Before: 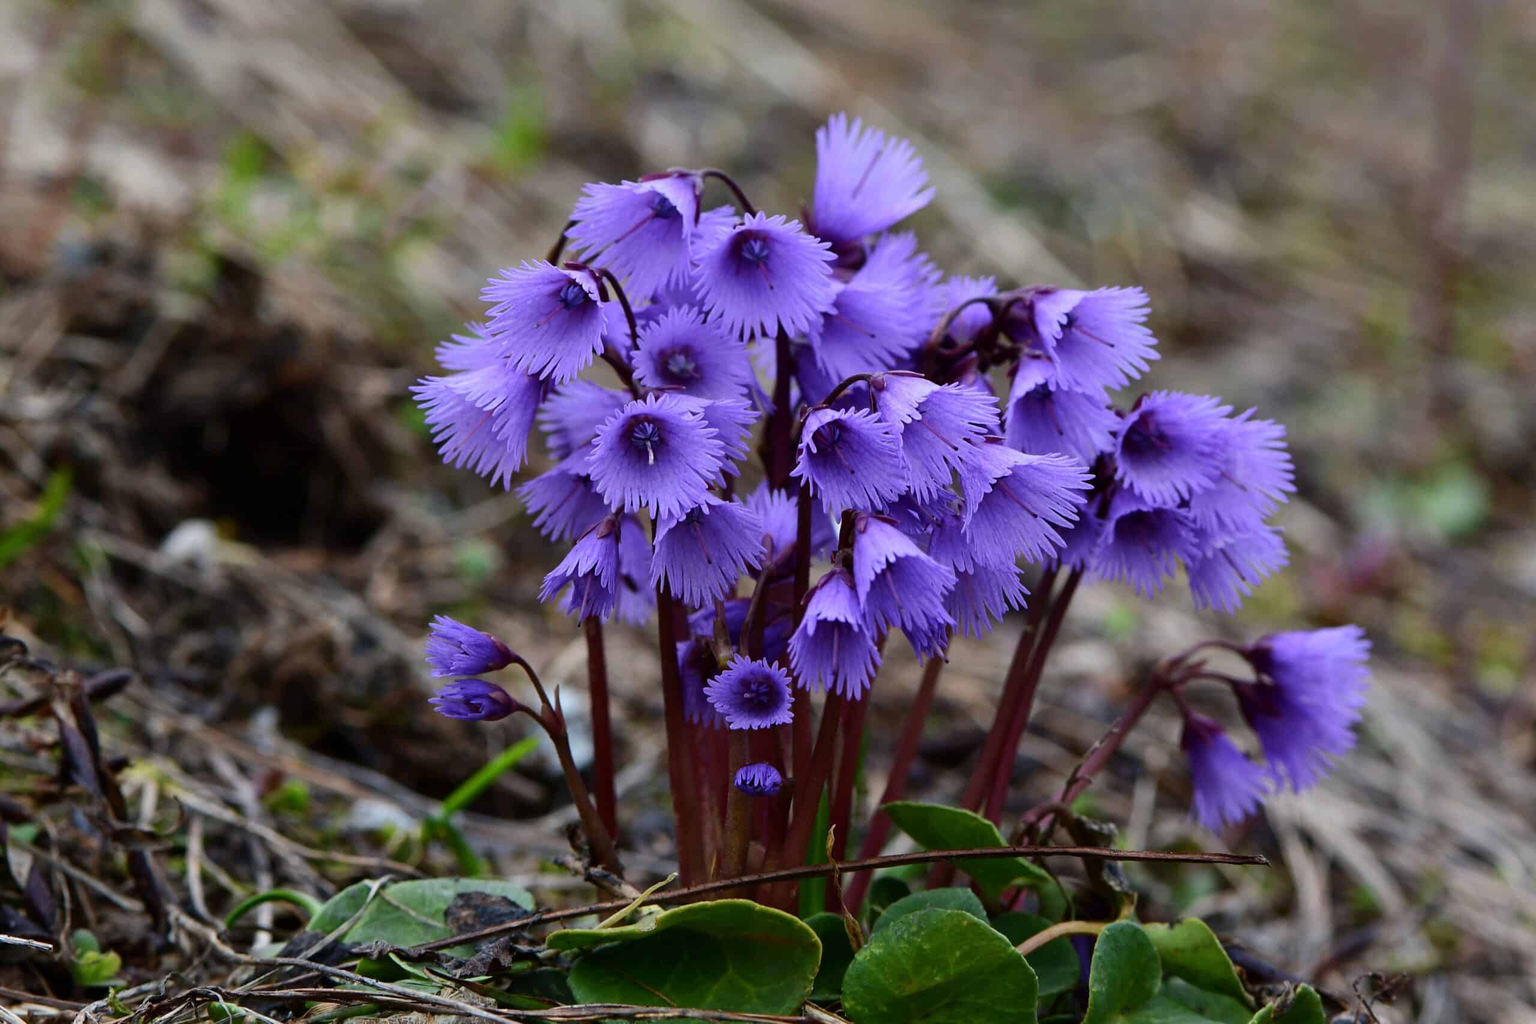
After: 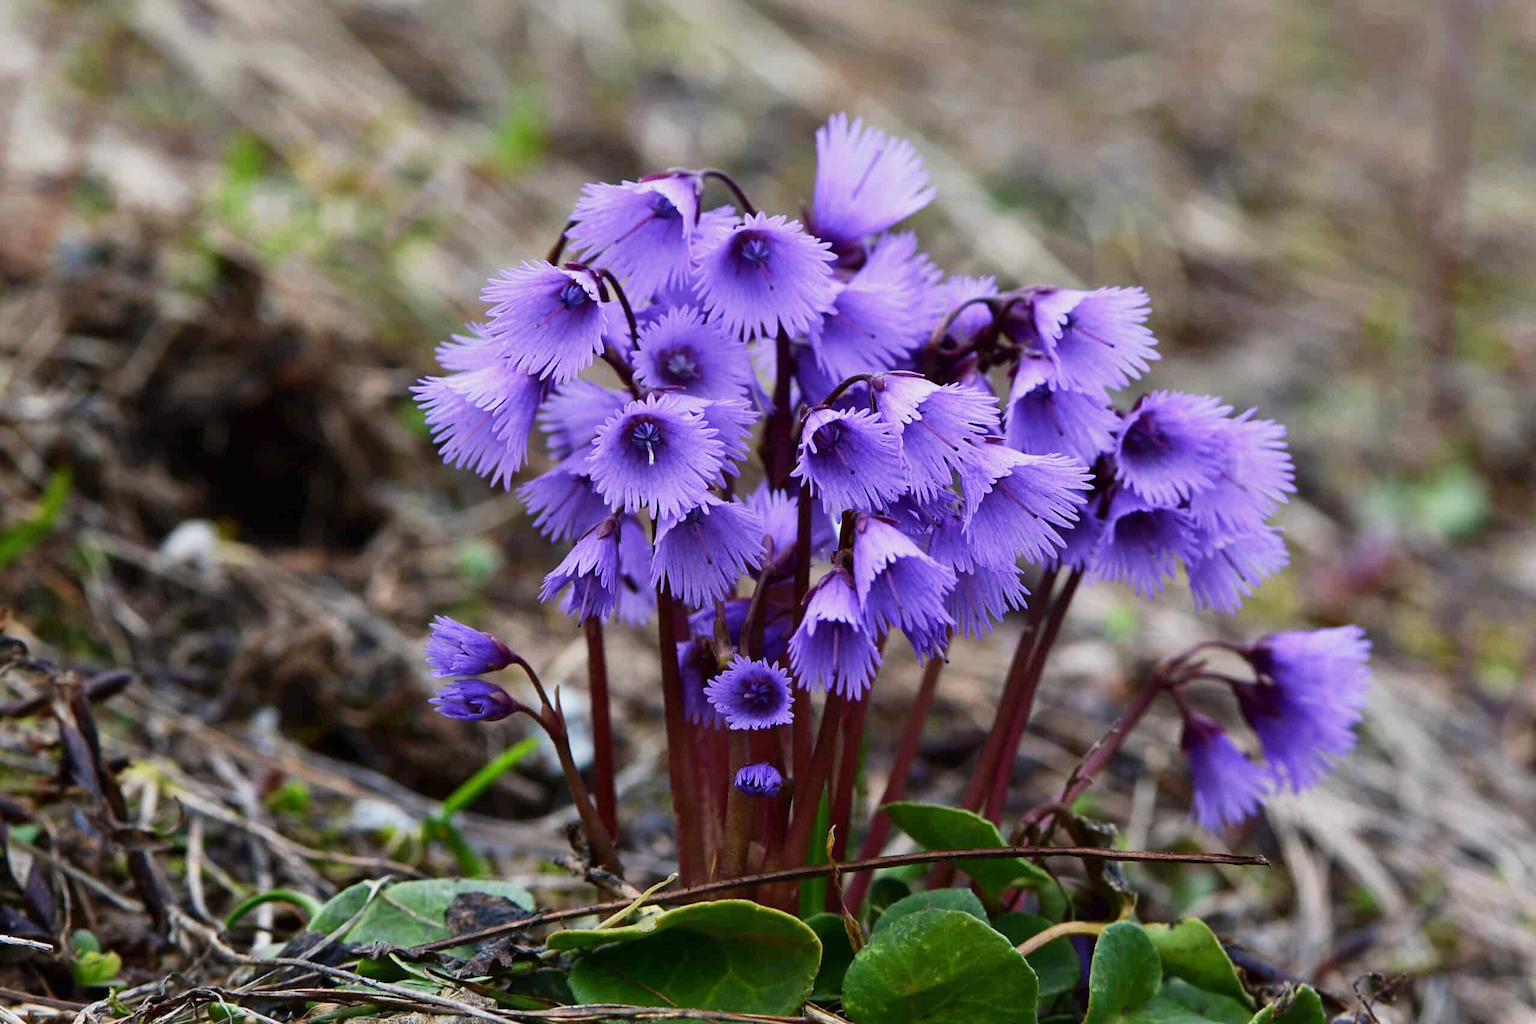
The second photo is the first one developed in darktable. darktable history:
base curve: curves: ch0 [(0, 0) (0.088, 0.125) (0.176, 0.251) (0.354, 0.501) (0.613, 0.749) (1, 0.877)], preserve colors none
